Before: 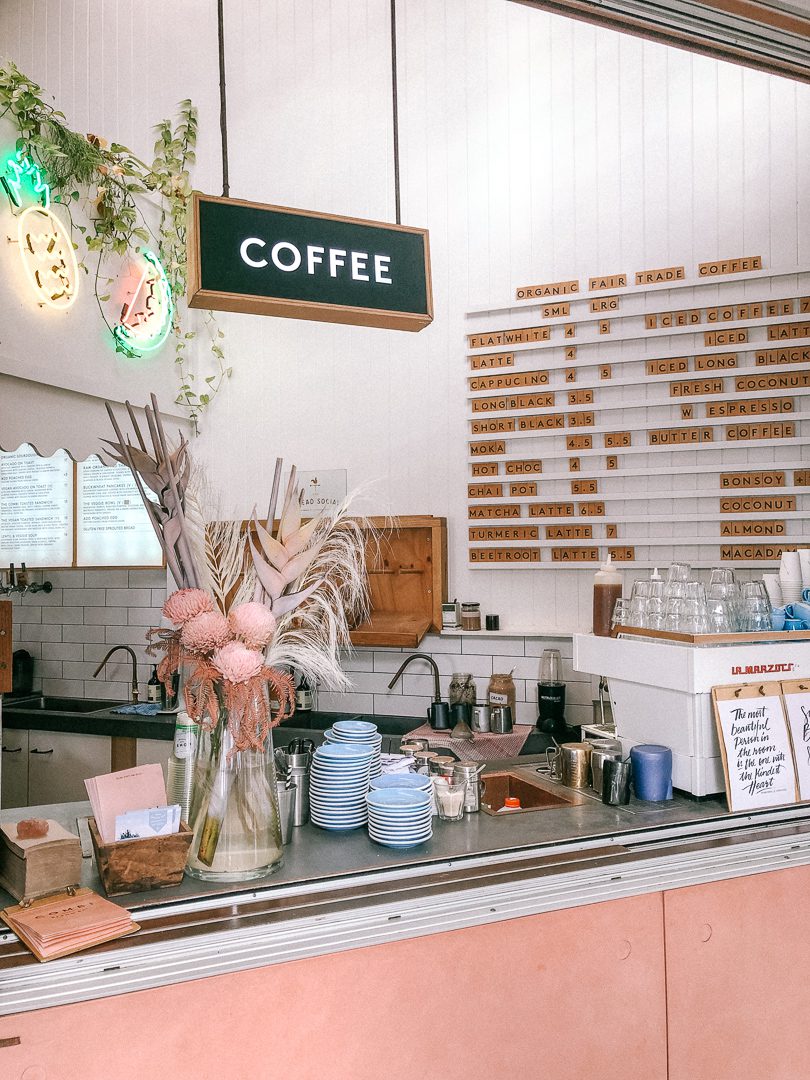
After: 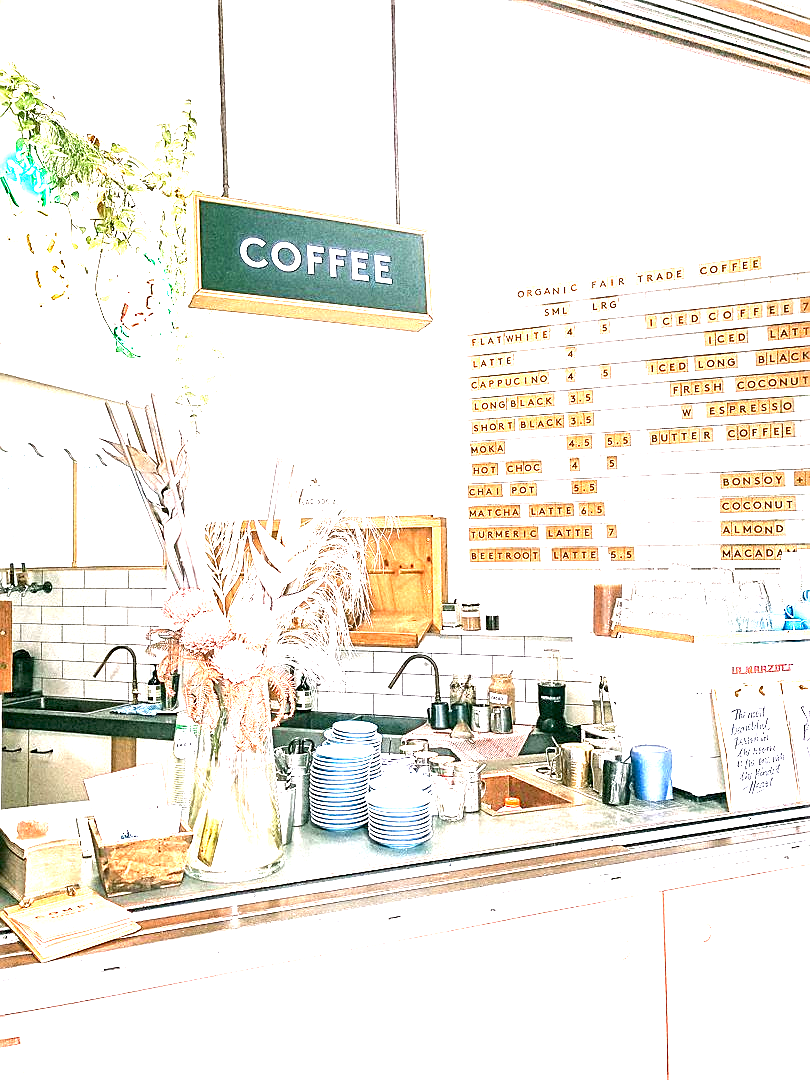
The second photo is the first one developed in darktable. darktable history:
sharpen: on, module defaults
exposure: black level correction 0.001, exposure 2.607 EV, compensate exposure bias true, compensate highlight preservation false
